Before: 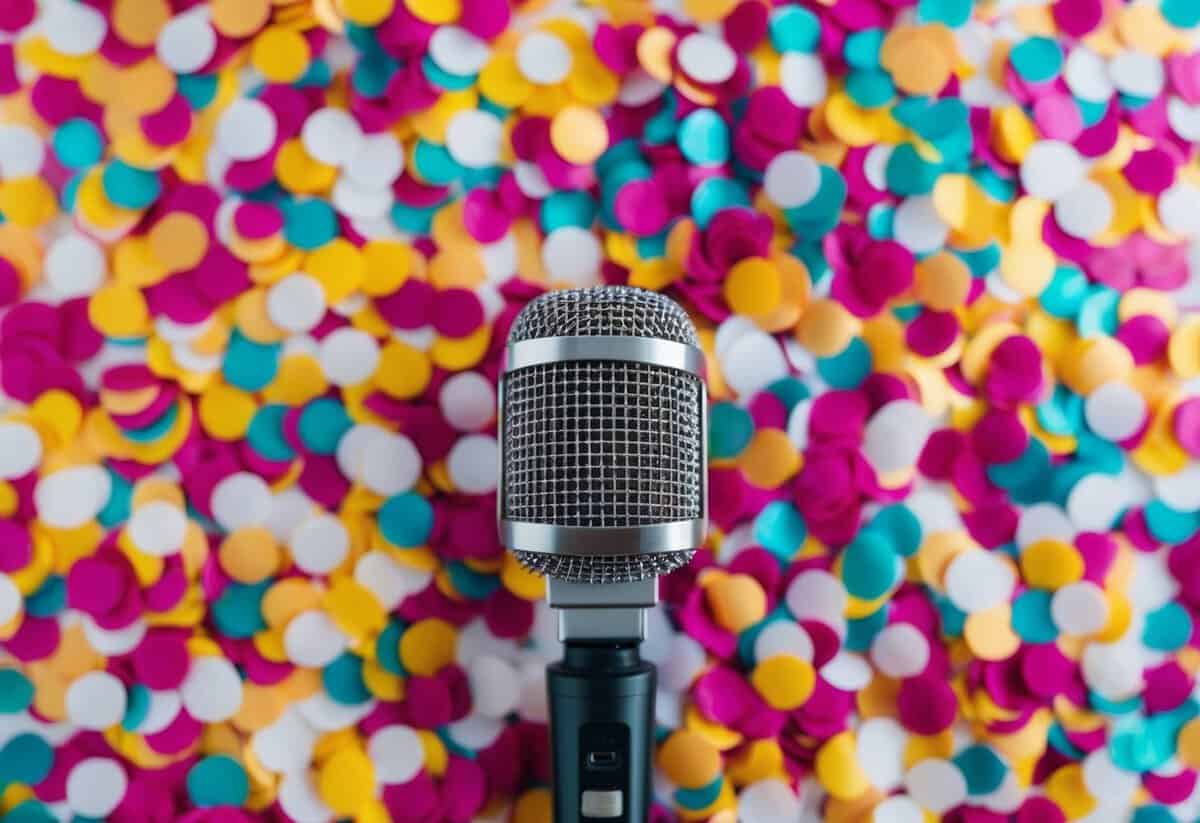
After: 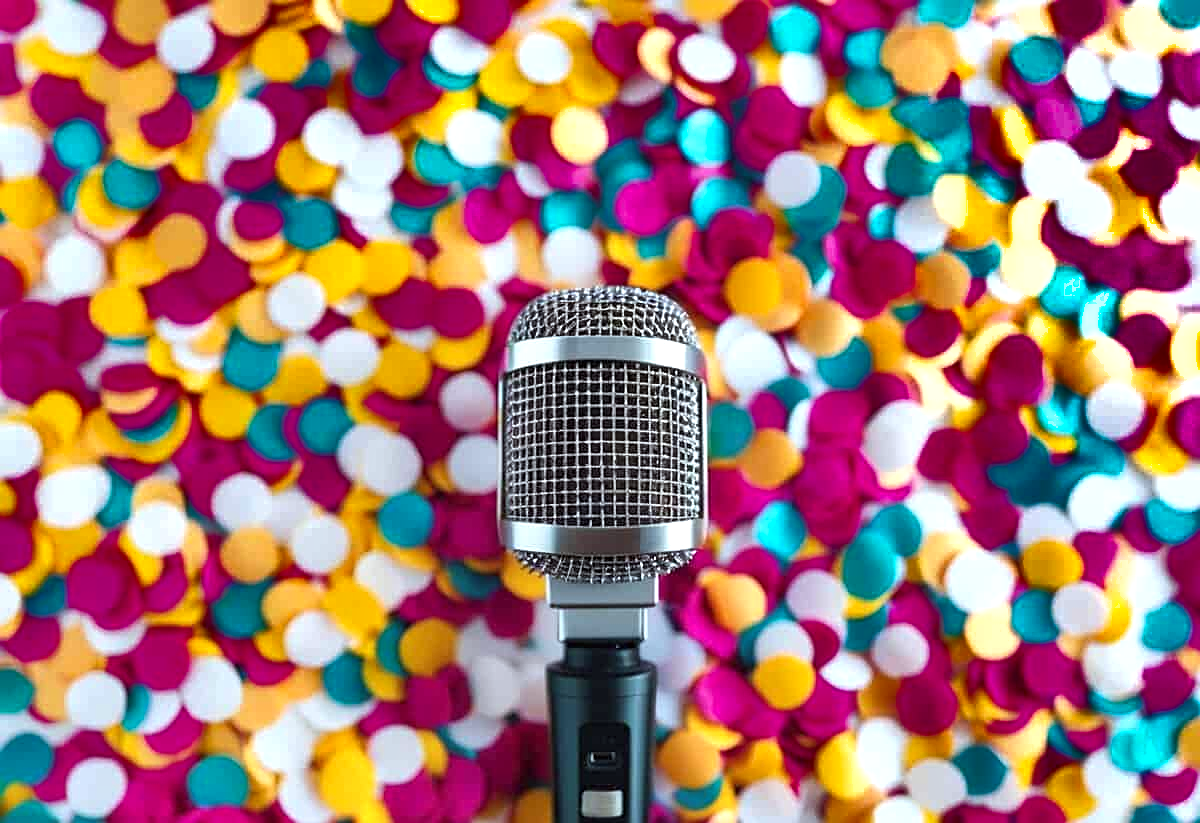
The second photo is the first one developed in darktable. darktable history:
sharpen: on, module defaults
color correction: highlights a* -2.86, highlights b* -2.58, shadows a* 2.56, shadows b* 2.8
exposure: exposure 0.601 EV, compensate highlight preservation false
shadows and highlights: shadows 18.5, highlights -83.61, soften with gaussian
